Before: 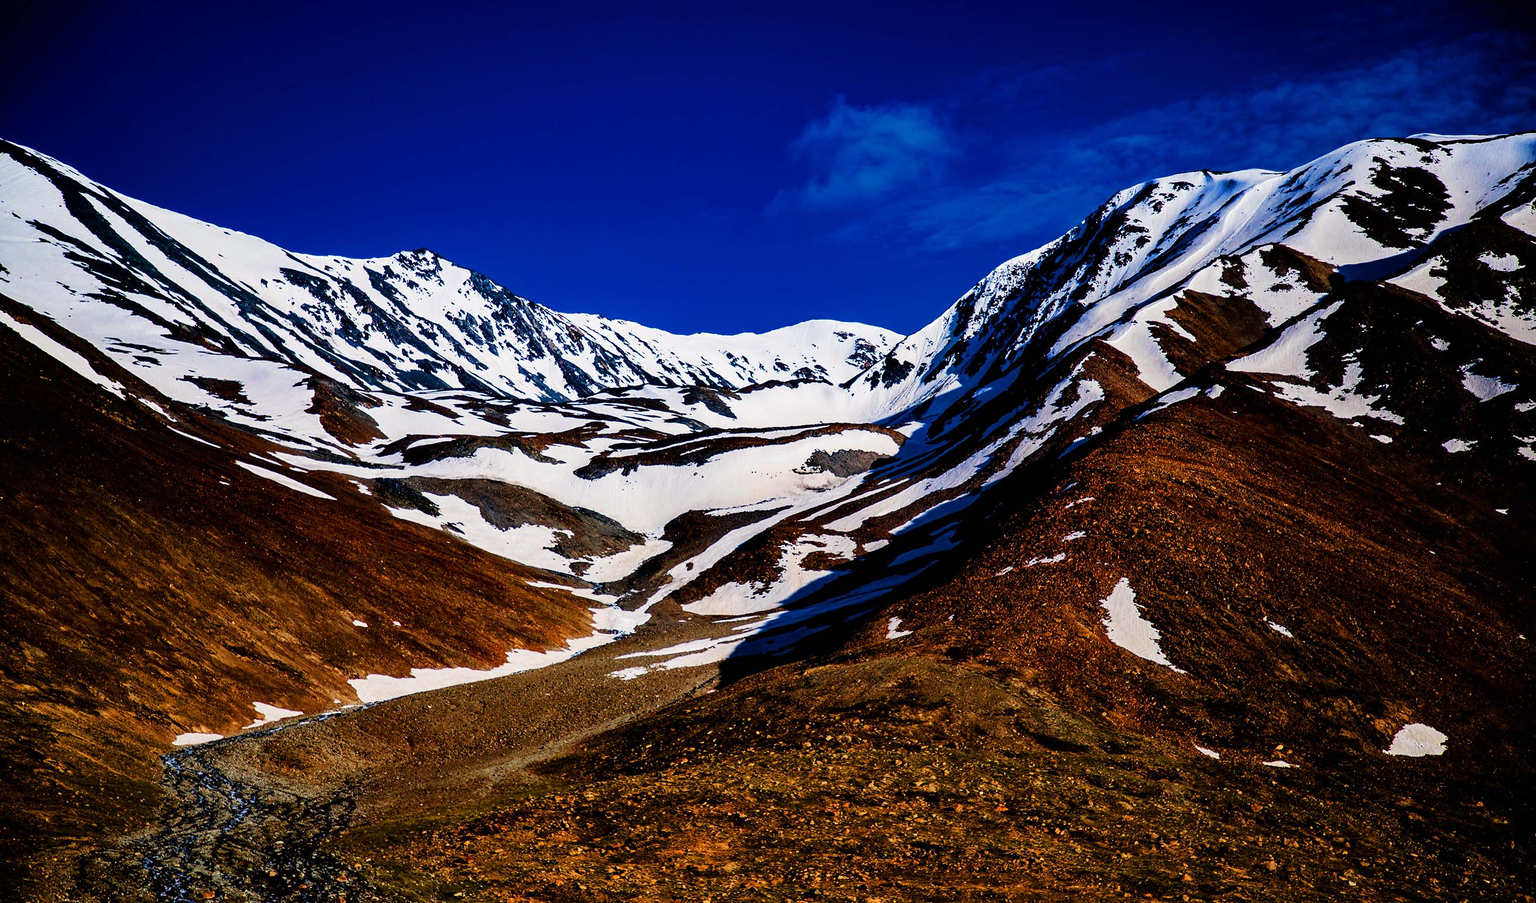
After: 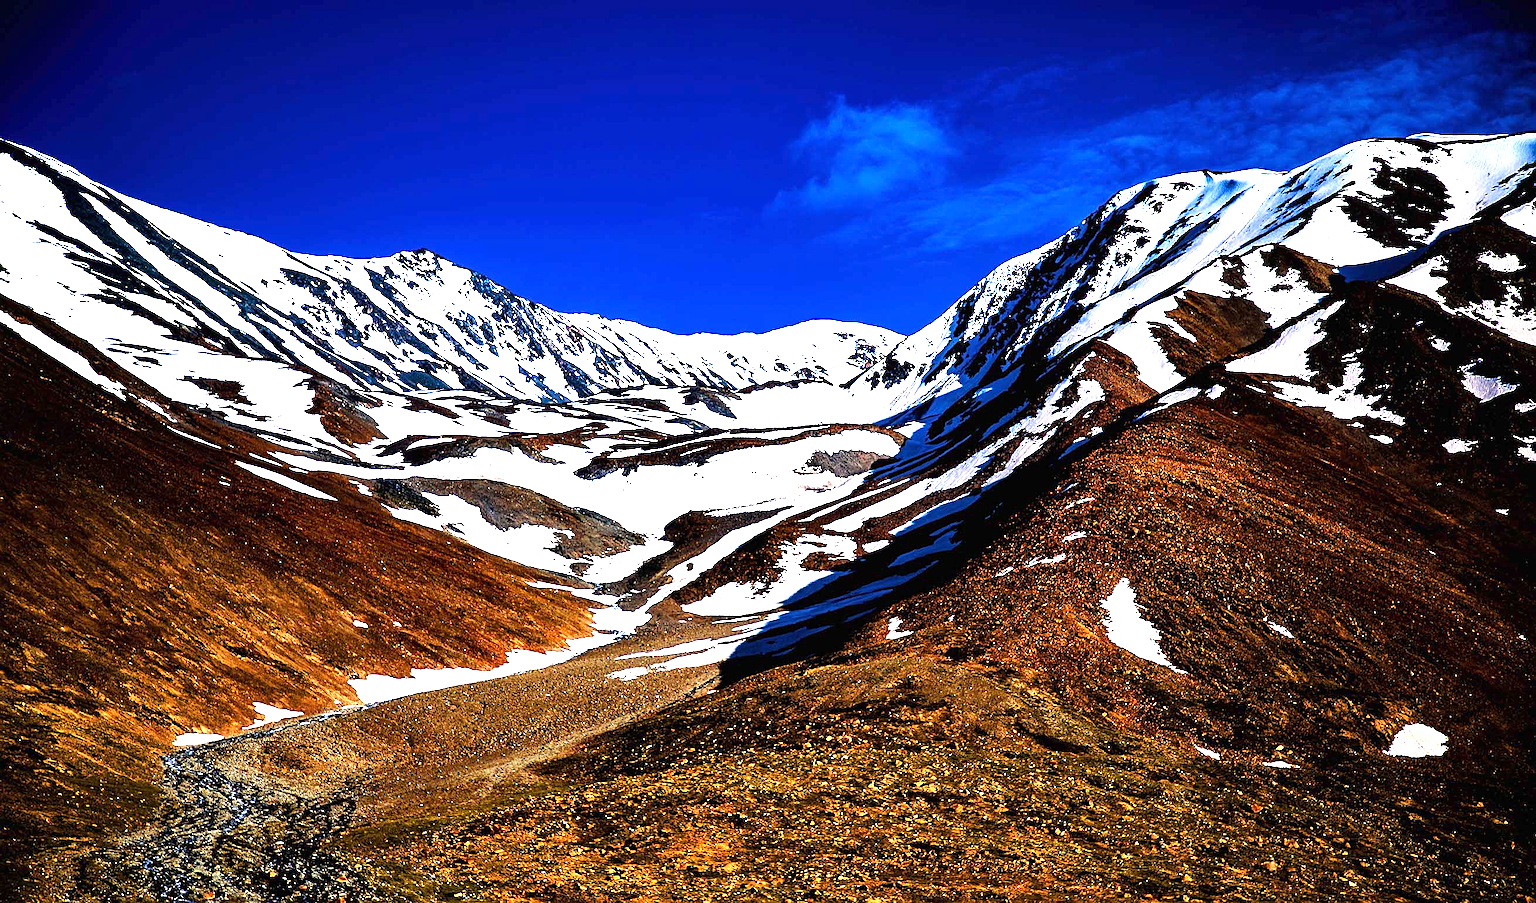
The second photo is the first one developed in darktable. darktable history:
sharpen: on, module defaults
exposure: black level correction 0, exposure 1.388 EV, compensate exposure bias true, compensate highlight preservation false
